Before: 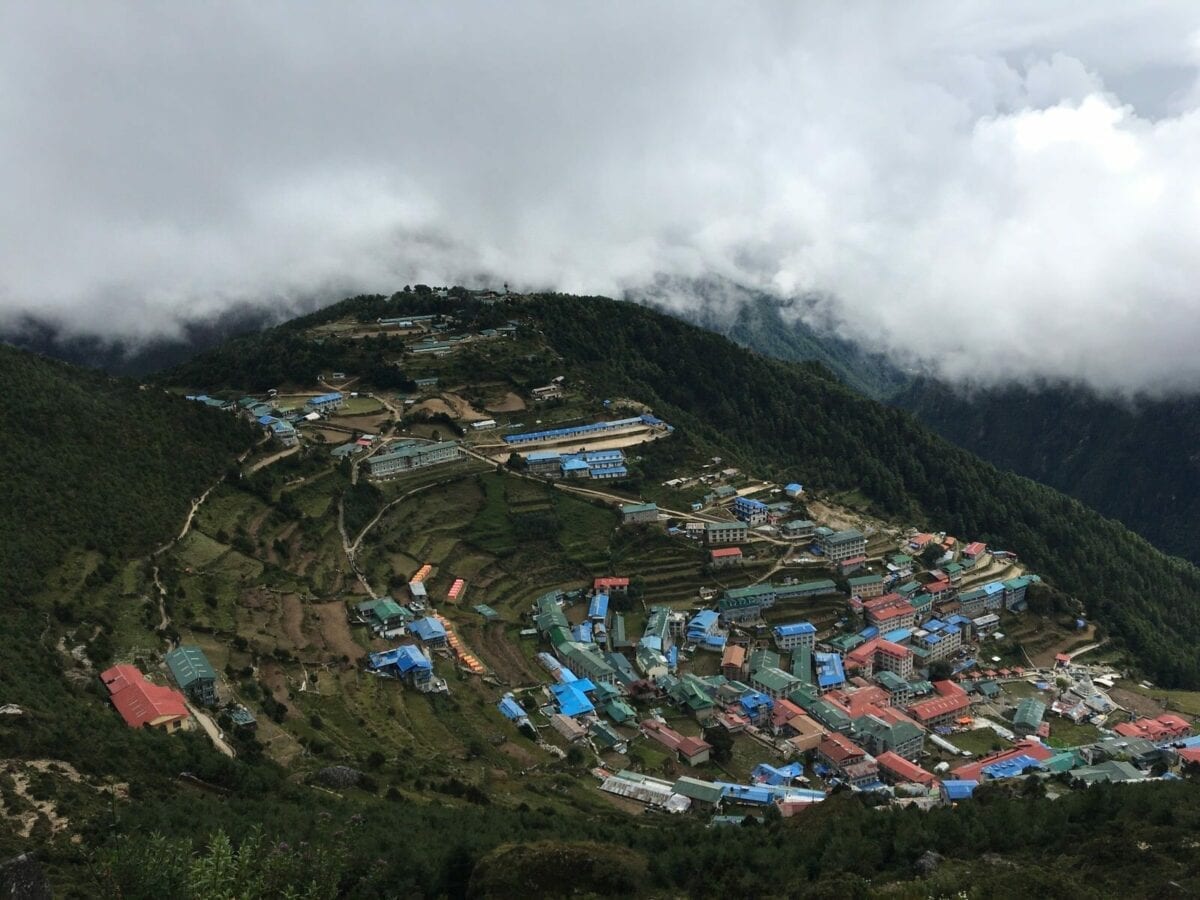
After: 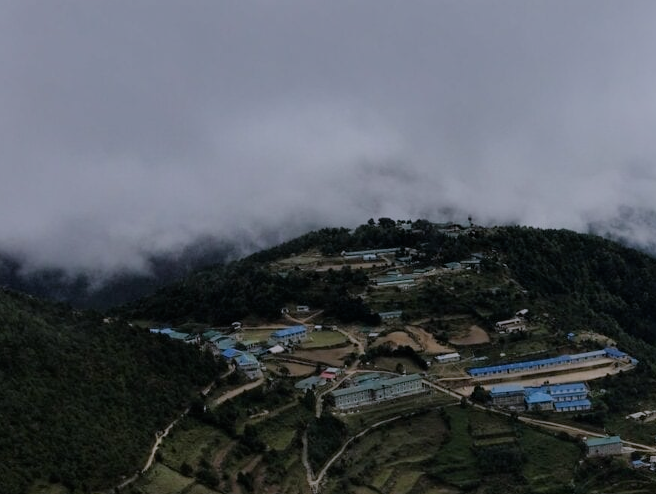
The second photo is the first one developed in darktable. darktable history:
crop and rotate: left 3.047%, top 7.509%, right 42.236%, bottom 37.598%
exposure: exposure -0.462 EV, compensate highlight preservation false
white balance: red 1.004, blue 1.096
shadows and highlights: shadows -24.28, highlights 49.77, soften with gaussian
filmic rgb: black relative exposure -7.65 EV, white relative exposure 4.56 EV, hardness 3.61
tone equalizer: -8 EV 0.25 EV, -7 EV 0.417 EV, -6 EV 0.417 EV, -5 EV 0.25 EV, -3 EV -0.25 EV, -2 EV -0.417 EV, -1 EV -0.417 EV, +0 EV -0.25 EV, edges refinement/feathering 500, mask exposure compensation -1.57 EV, preserve details guided filter
